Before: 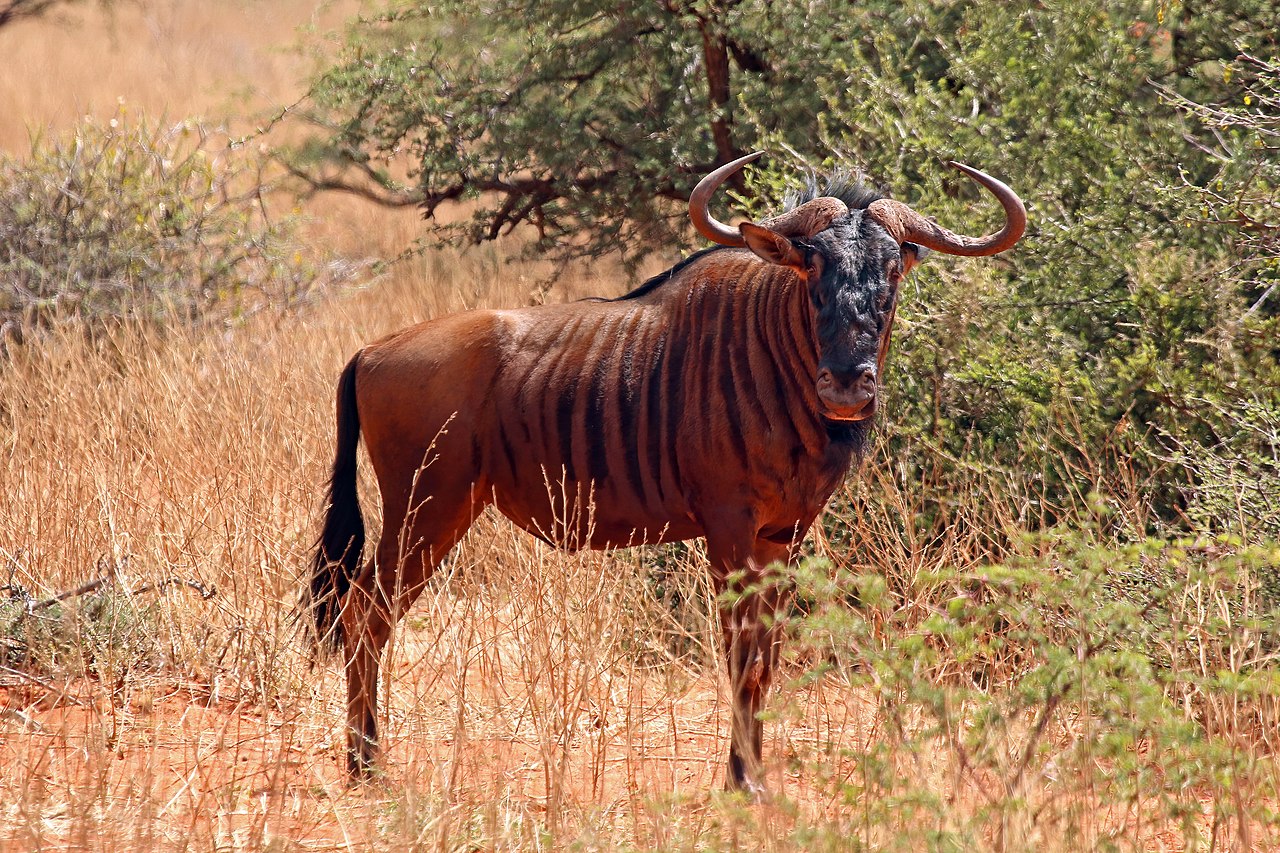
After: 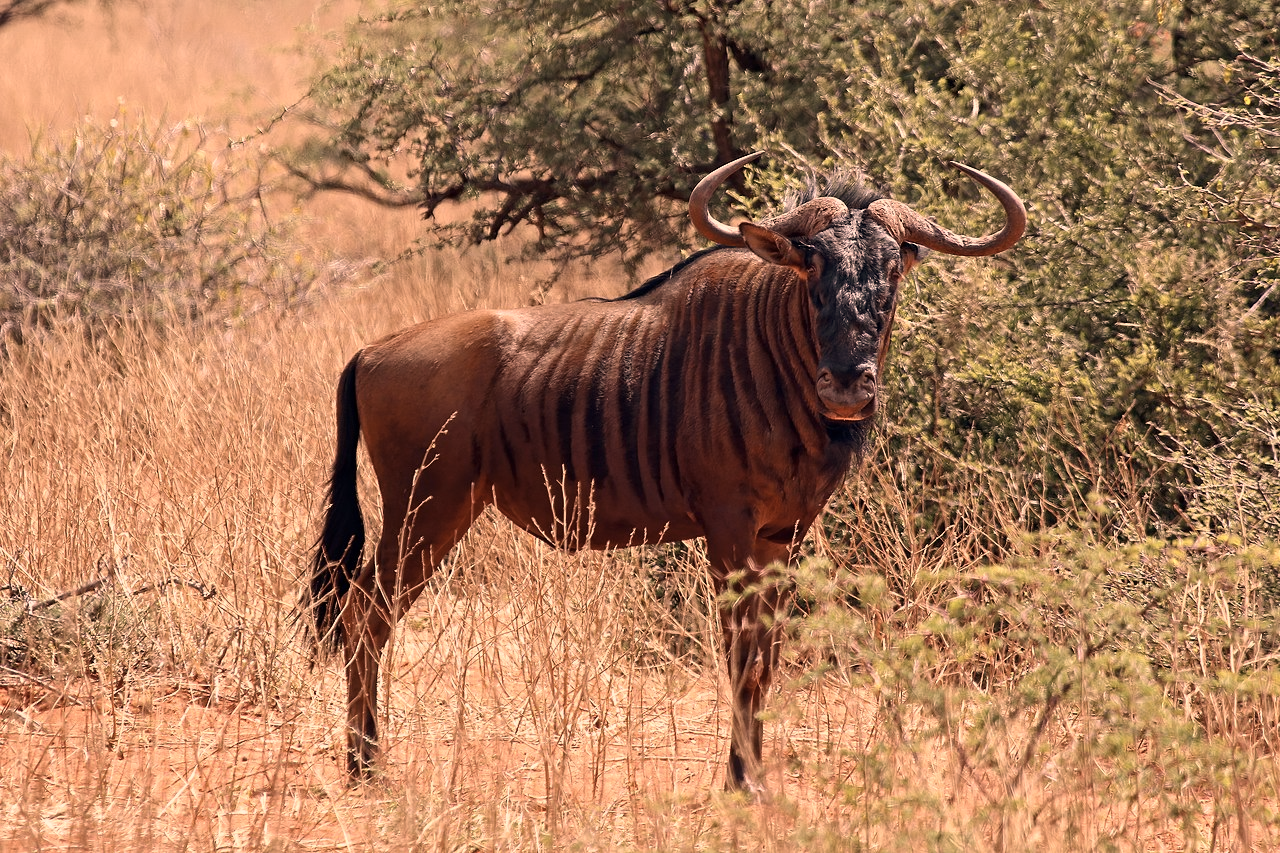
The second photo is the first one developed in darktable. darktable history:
contrast brightness saturation: contrast 0.098, saturation -0.374
color correction: highlights a* 17.45, highlights b* 18.85
